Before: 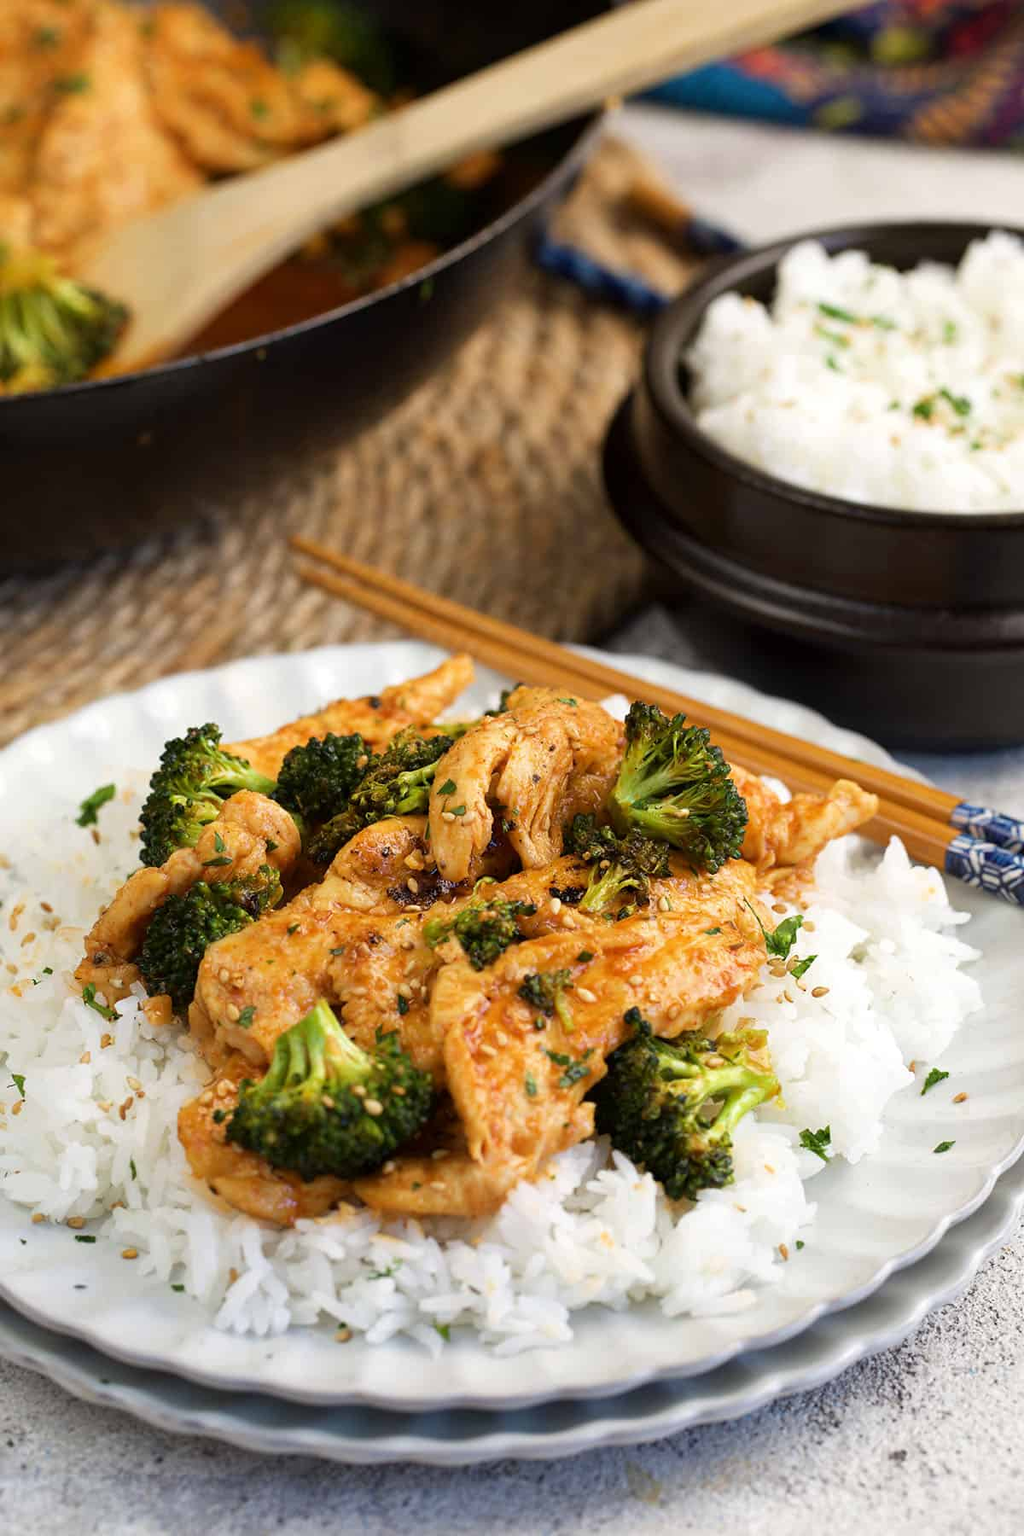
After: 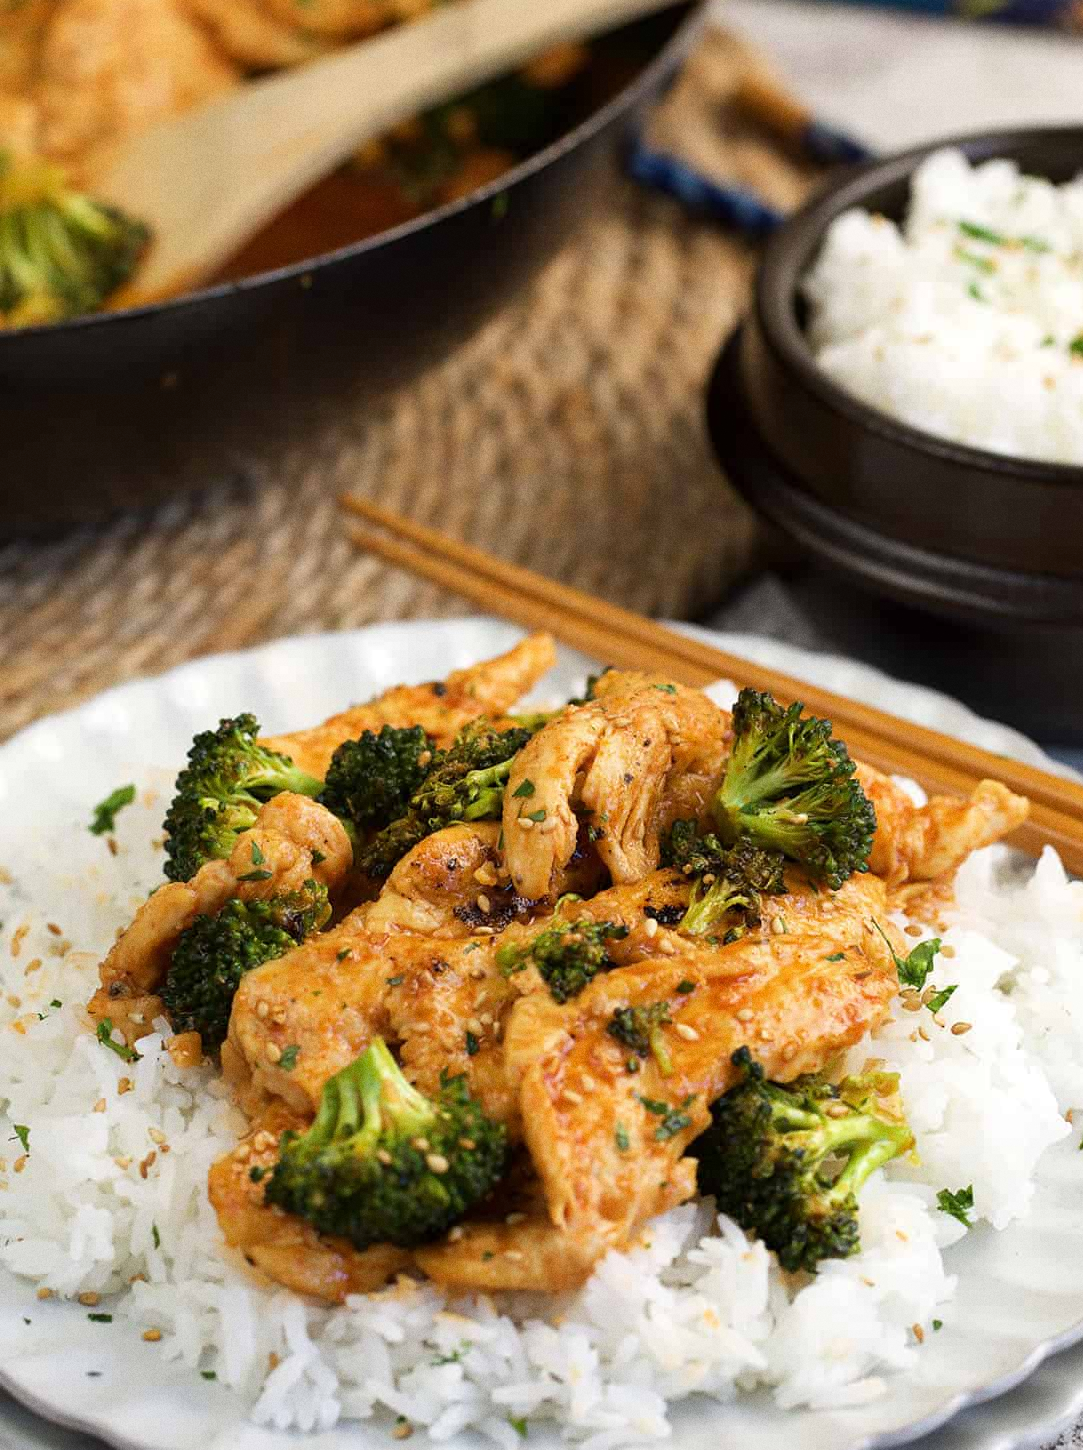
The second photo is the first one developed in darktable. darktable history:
grain: on, module defaults
white balance: emerald 1
crop: top 7.49%, right 9.717%, bottom 11.943%
